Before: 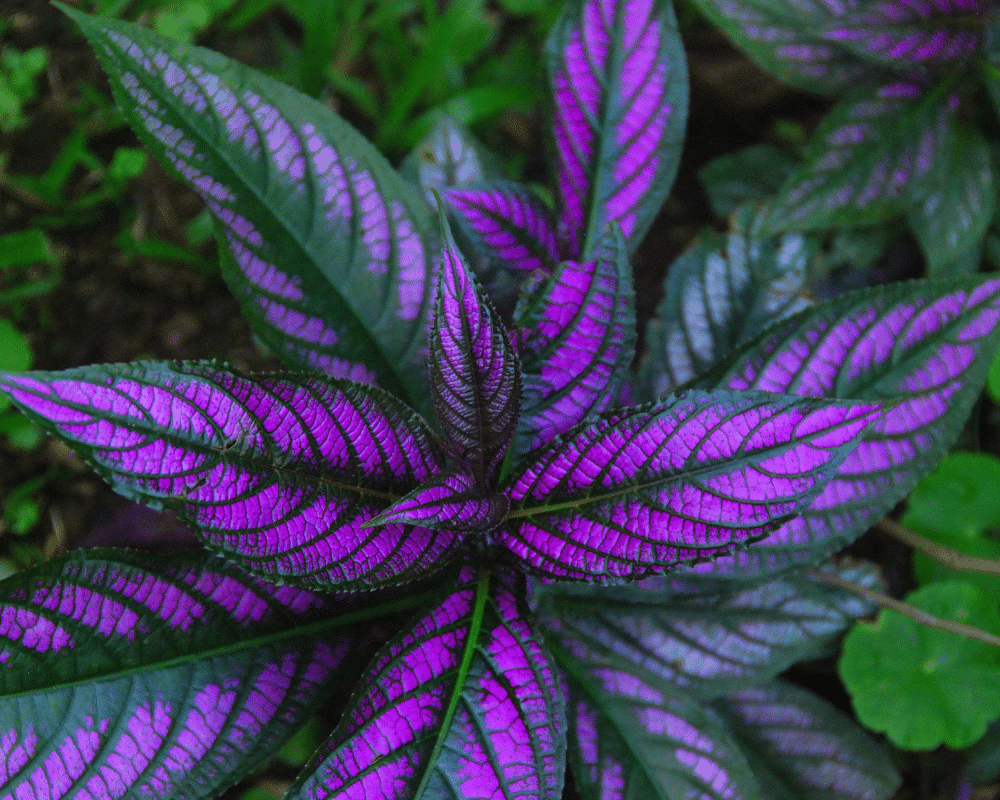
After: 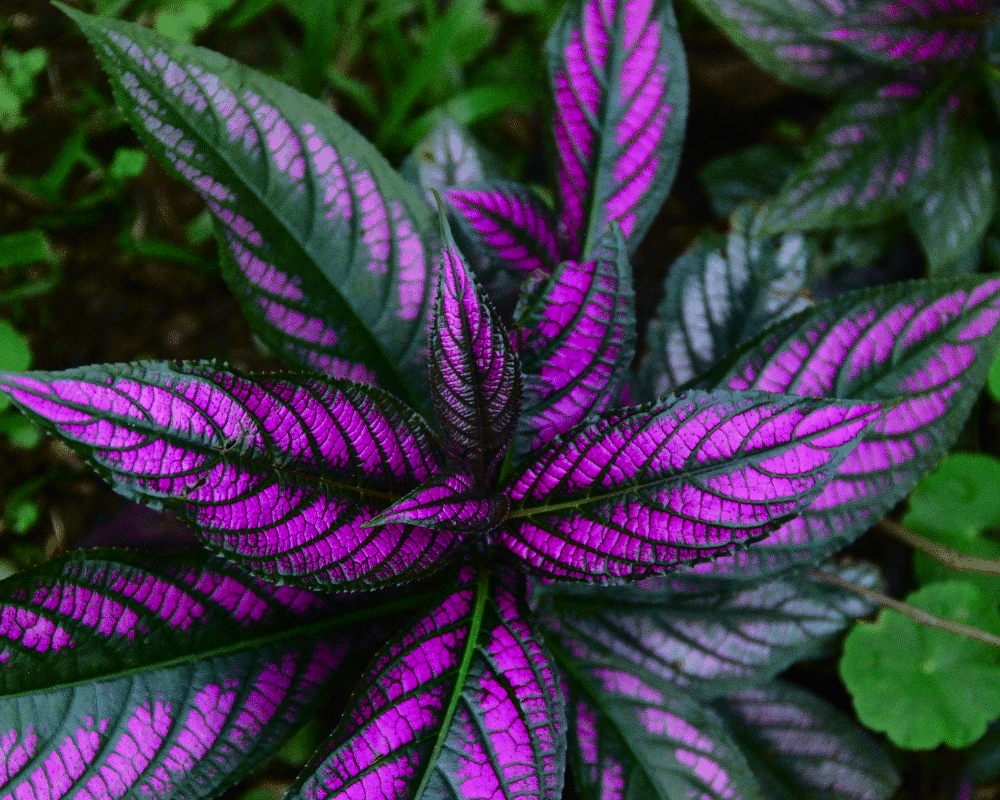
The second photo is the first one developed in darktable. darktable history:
tone curve: curves: ch0 [(0.003, 0) (0.066, 0.031) (0.16, 0.089) (0.269, 0.218) (0.395, 0.408) (0.517, 0.56) (0.684, 0.734) (0.791, 0.814) (1, 1)]; ch1 [(0, 0) (0.164, 0.115) (0.337, 0.332) (0.39, 0.398) (0.464, 0.461) (0.501, 0.5) (0.507, 0.5) (0.534, 0.532) (0.577, 0.59) (0.652, 0.681) (0.733, 0.764) (0.819, 0.823) (1, 1)]; ch2 [(0, 0) (0.337, 0.382) (0.464, 0.476) (0.501, 0.5) (0.527, 0.54) (0.551, 0.565) (0.628, 0.632) (0.689, 0.686) (1, 1)], color space Lab, independent channels, preserve colors none
